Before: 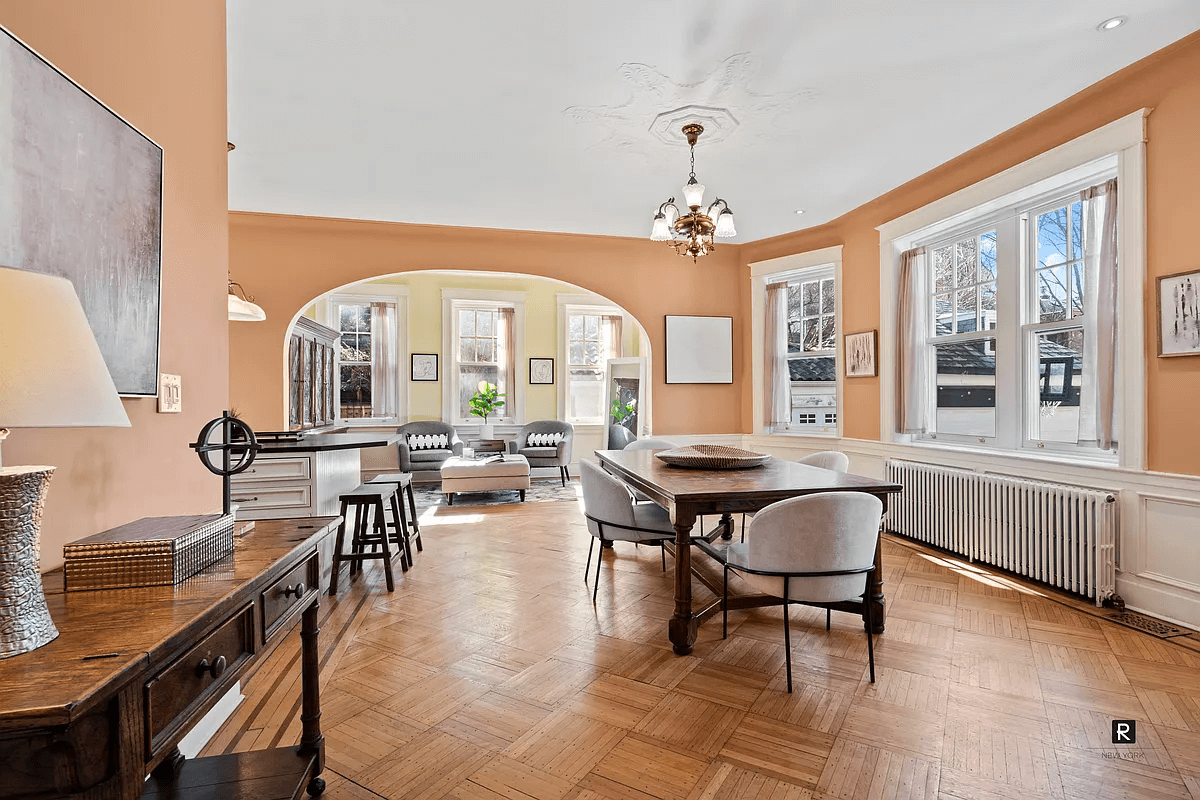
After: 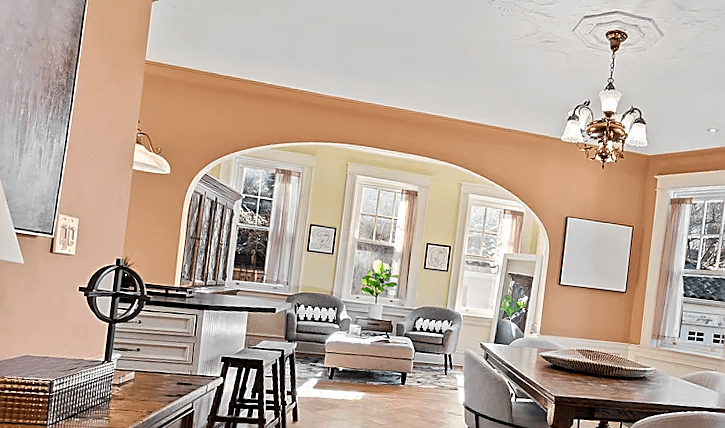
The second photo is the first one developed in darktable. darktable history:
crop and rotate: angle -6.89°, left 1.974%, top 7.077%, right 27.151%, bottom 30.077%
sharpen: on, module defaults
